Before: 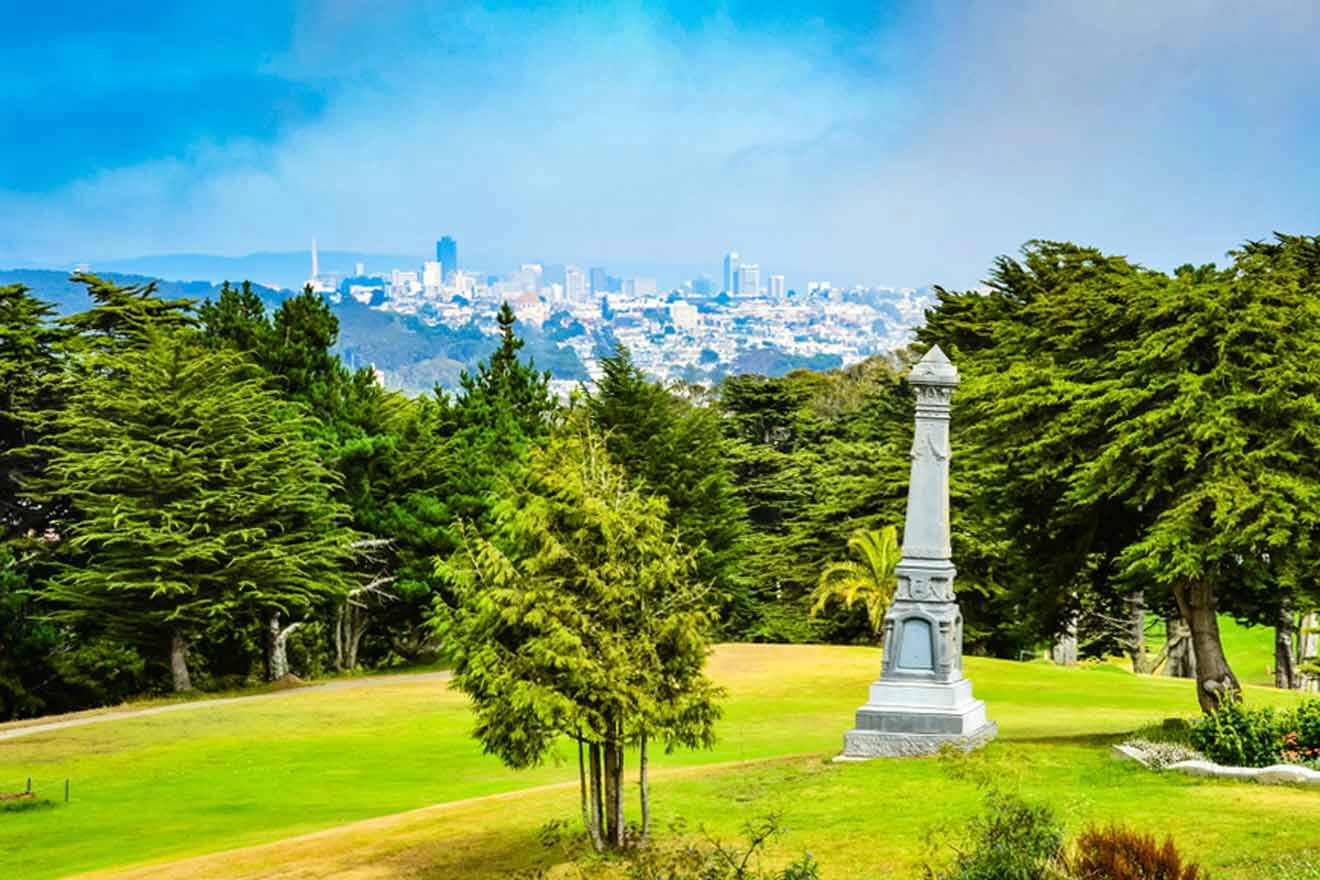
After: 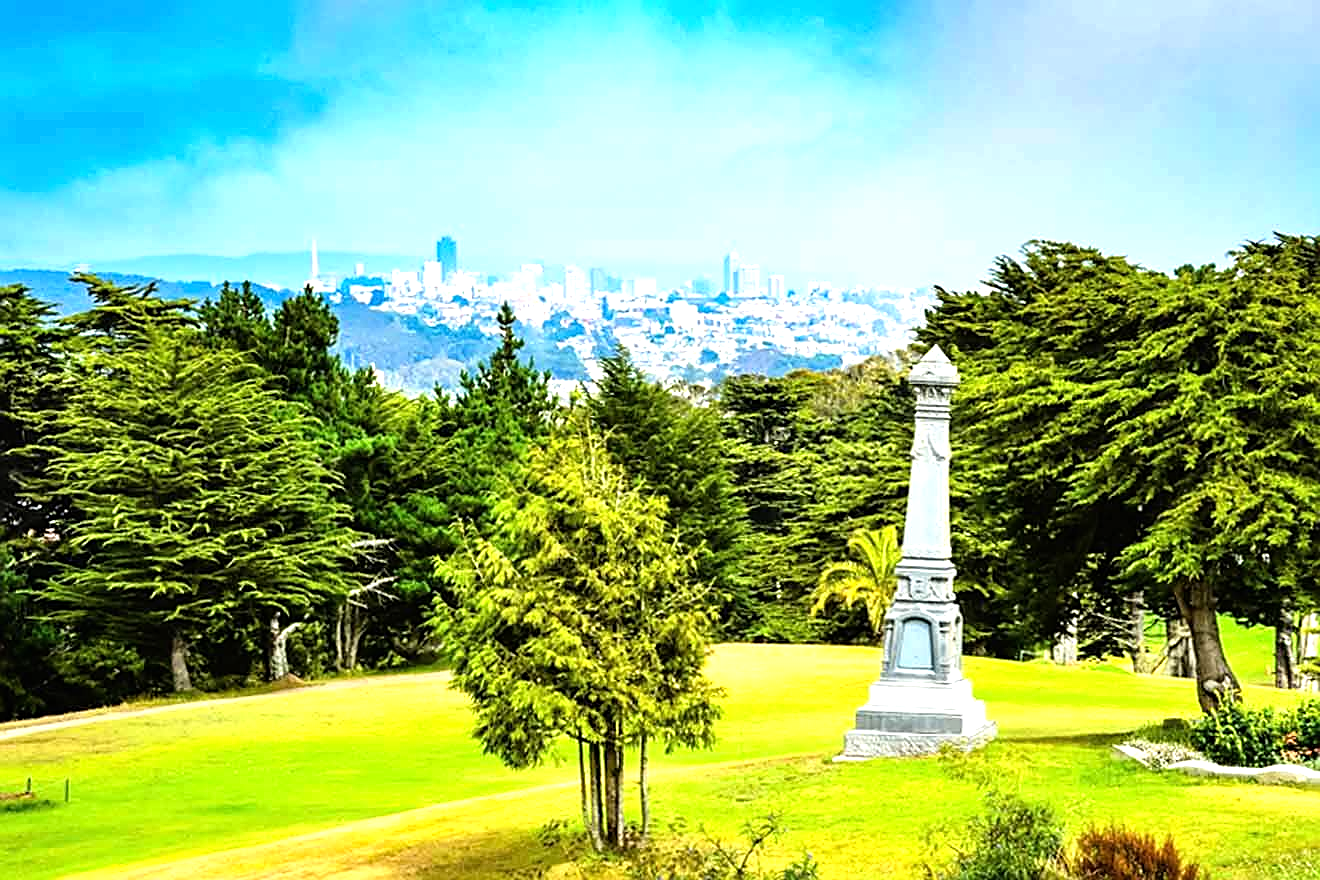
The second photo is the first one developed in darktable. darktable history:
sharpen: on, module defaults
tone equalizer: -8 EV -0.78 EV, -7 EV -0.678 EV, -6 EV -0.583 EV, -5 EV -0.405 EV, -3 EV 0.369 EV, -2 EV 0.6 EV, -1 EV 0.689 EV, +0 EV 0.737 EV
